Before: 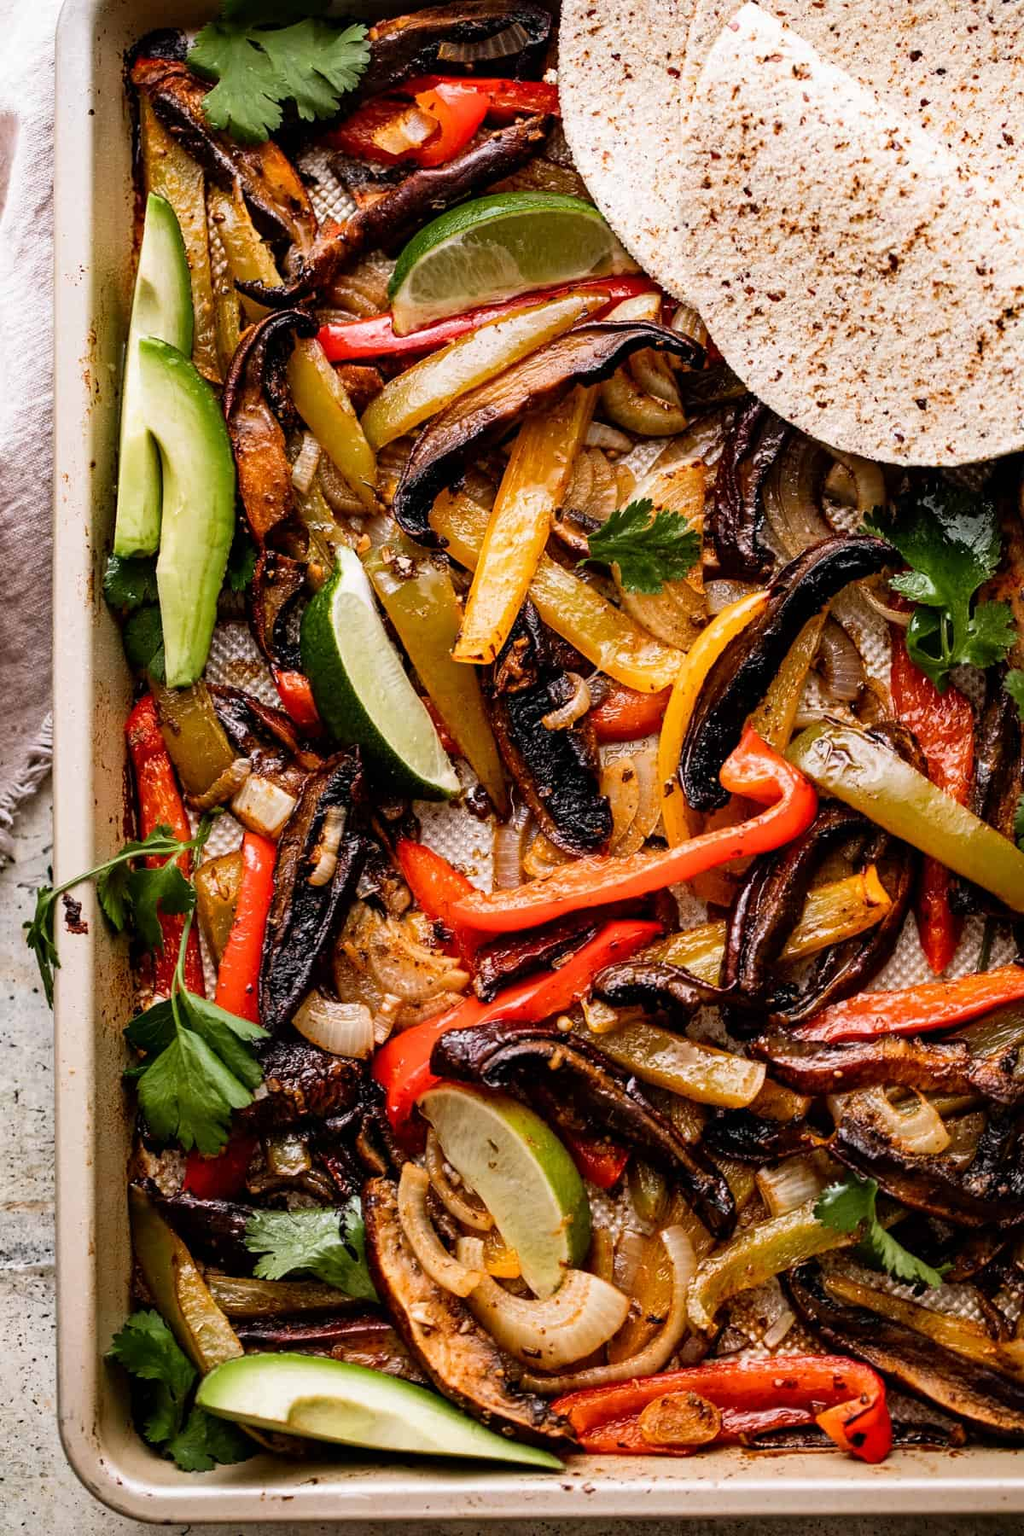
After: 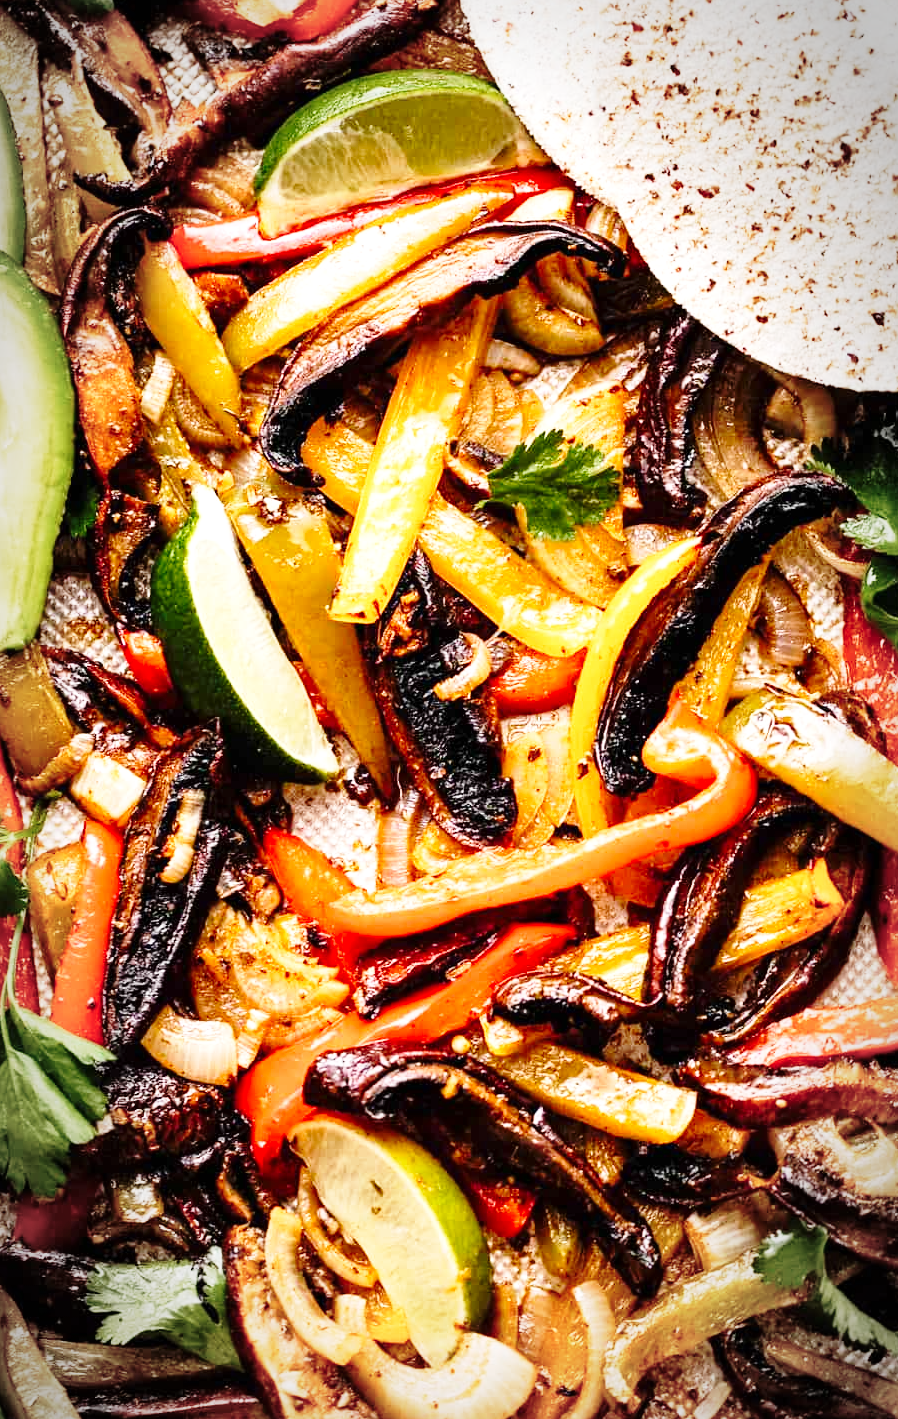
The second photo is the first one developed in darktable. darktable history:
crop: left 16.768%, top 8.653%, right 8.362%, bottom 12.485%
vignetting: automatic ratio true
exposure: exposure 0.6 EV, compensate highlight preservation false
base curve: curves: ch0 [(0, 0) (0.028, 0.03) (0.121, 0.232) (0.46, 0.748) (0.859, 0.968) (1, 1)], preserve colors none
